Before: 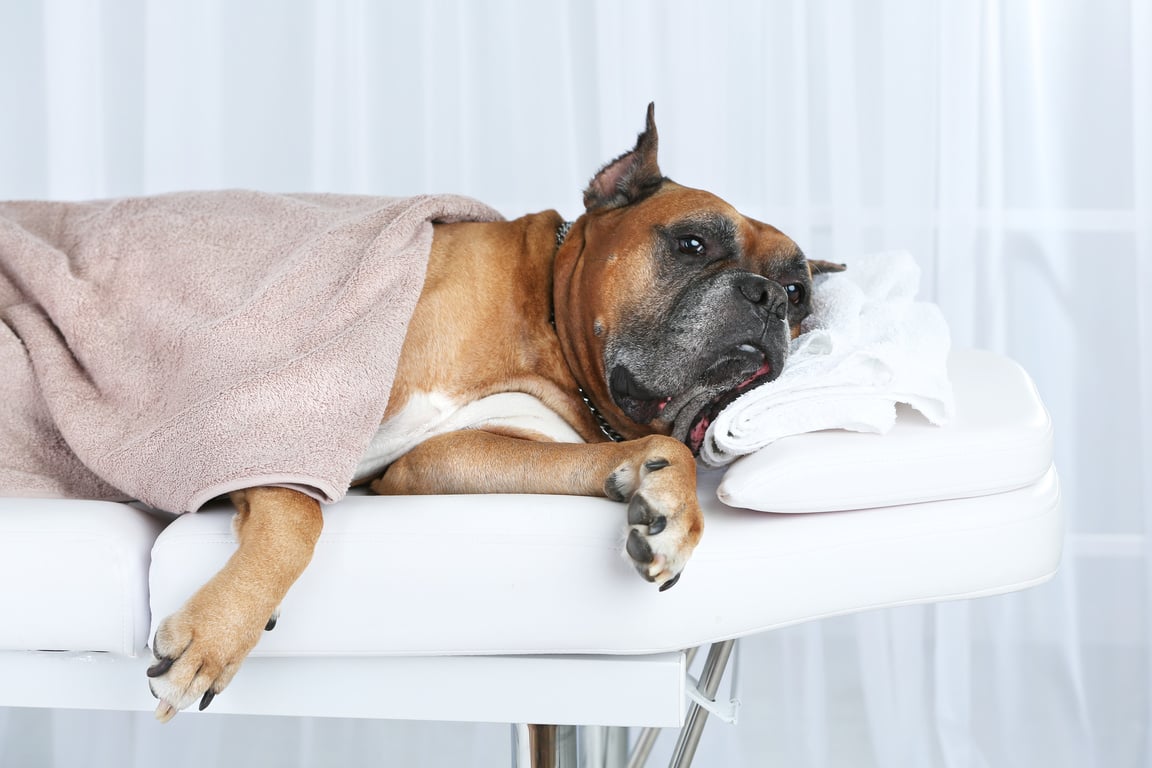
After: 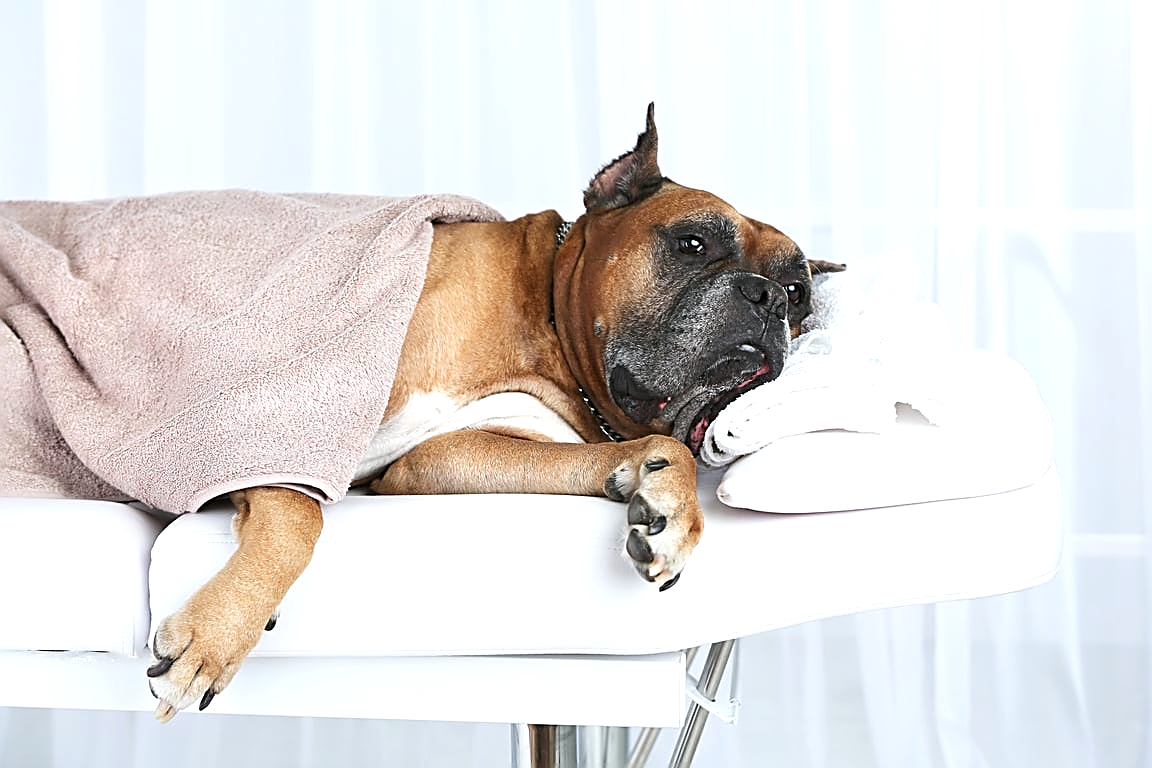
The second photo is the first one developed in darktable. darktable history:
tone equalizer: -8 EV -0.001 EV, -7 EV 0.001 EV, -6 EV -0.002 EV, -5 EV -0.003 EV, -4 EV -0.062 EV, -3 EV -0.222 EV, -2 EV -0.267 EV, -1 EV 0.105 EV, +0 EV 0.303 EV
sharpen: amount 1
